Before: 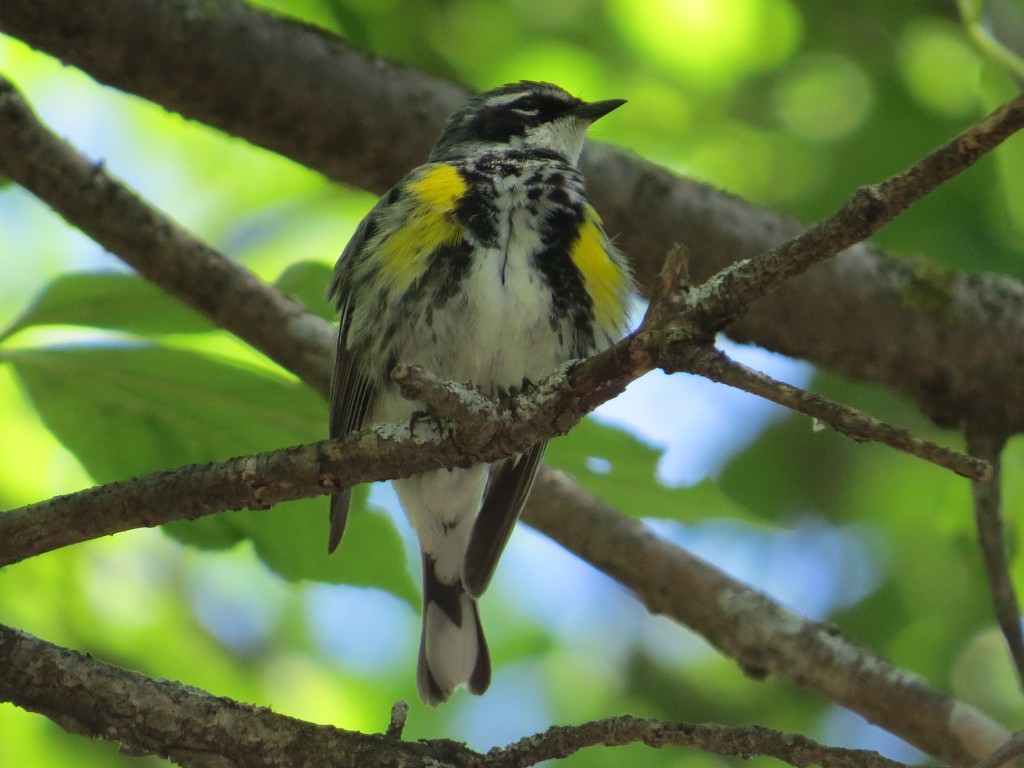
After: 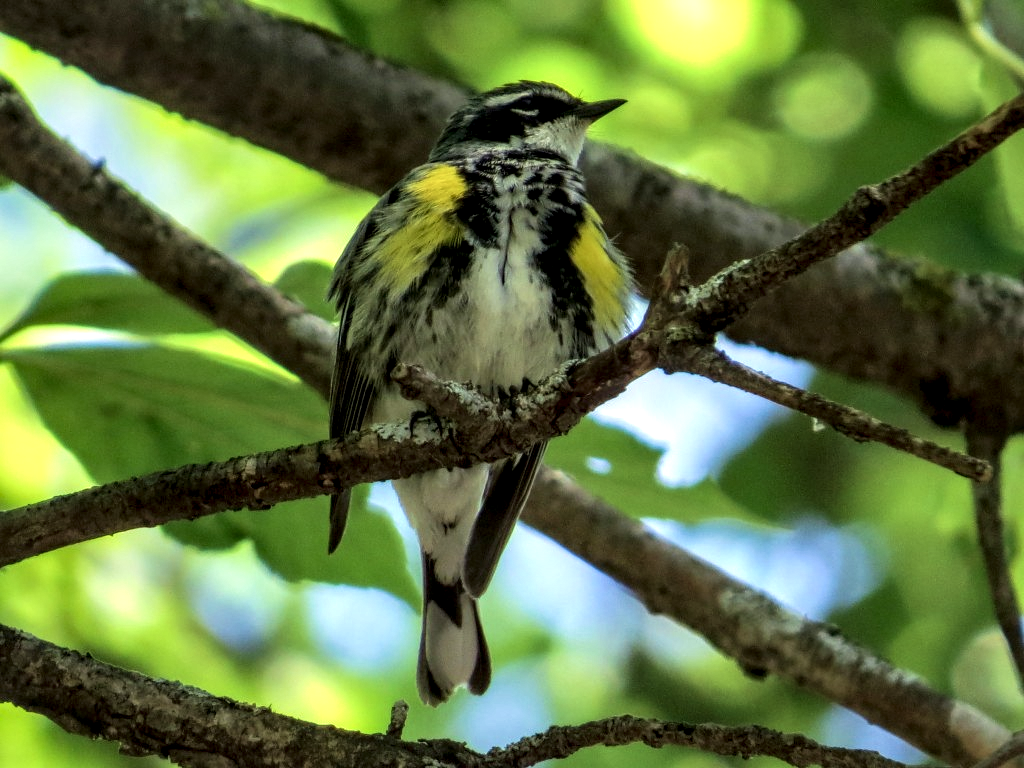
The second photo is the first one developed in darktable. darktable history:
velvia: on, module defaults
local contrast: highlights 20%, detail 195%
